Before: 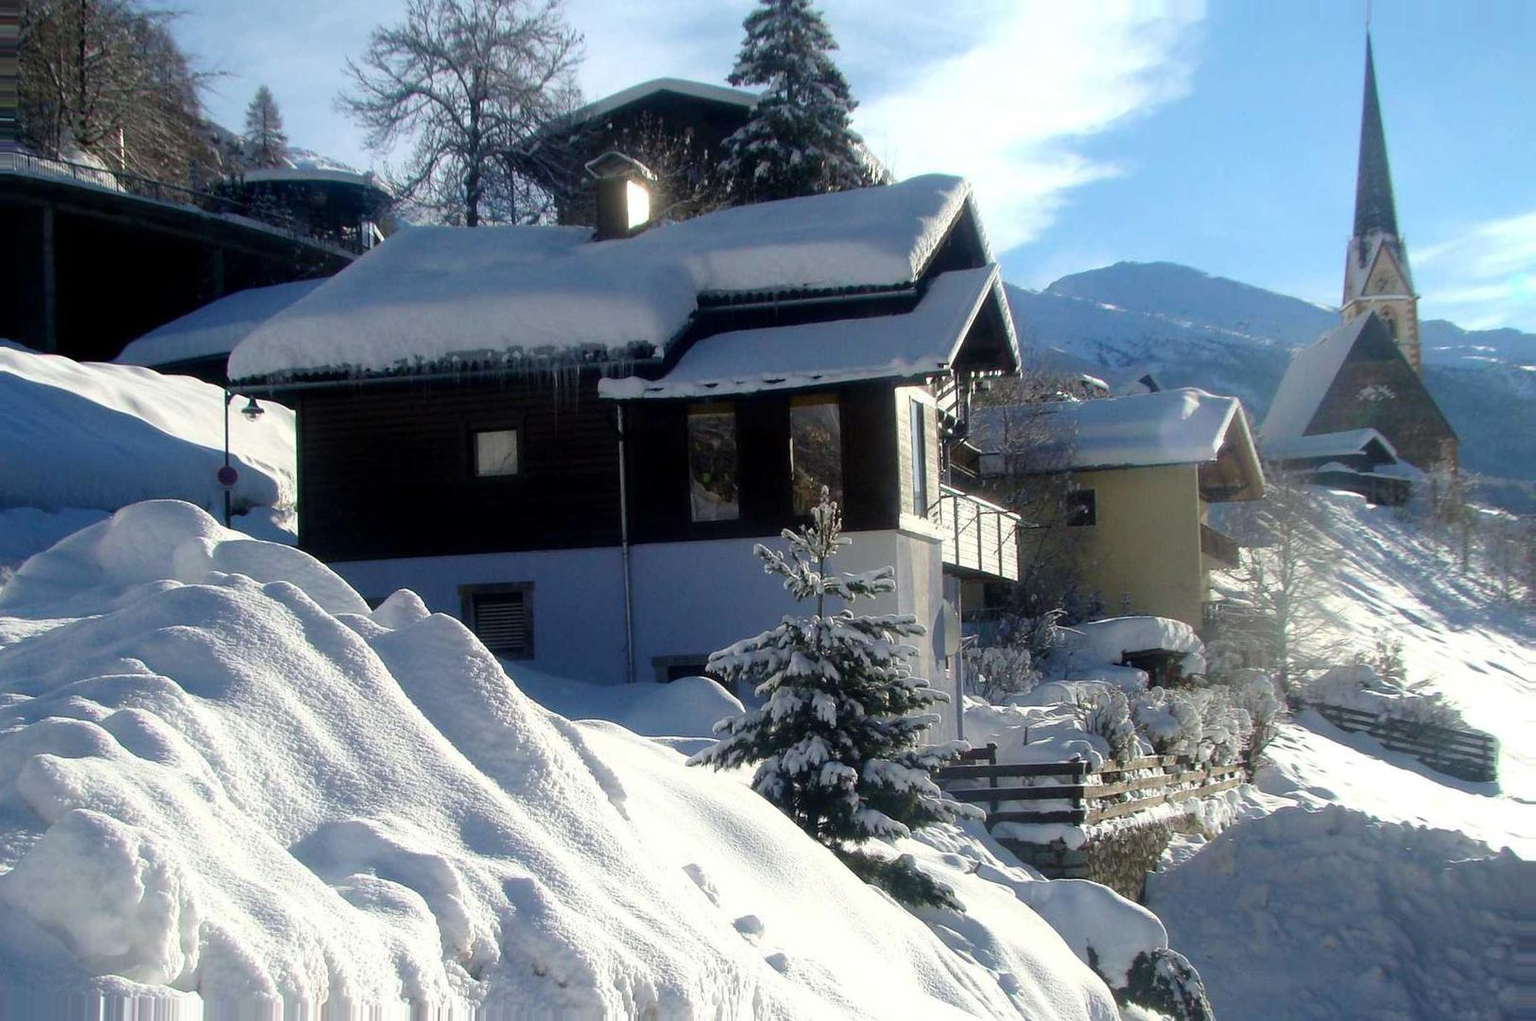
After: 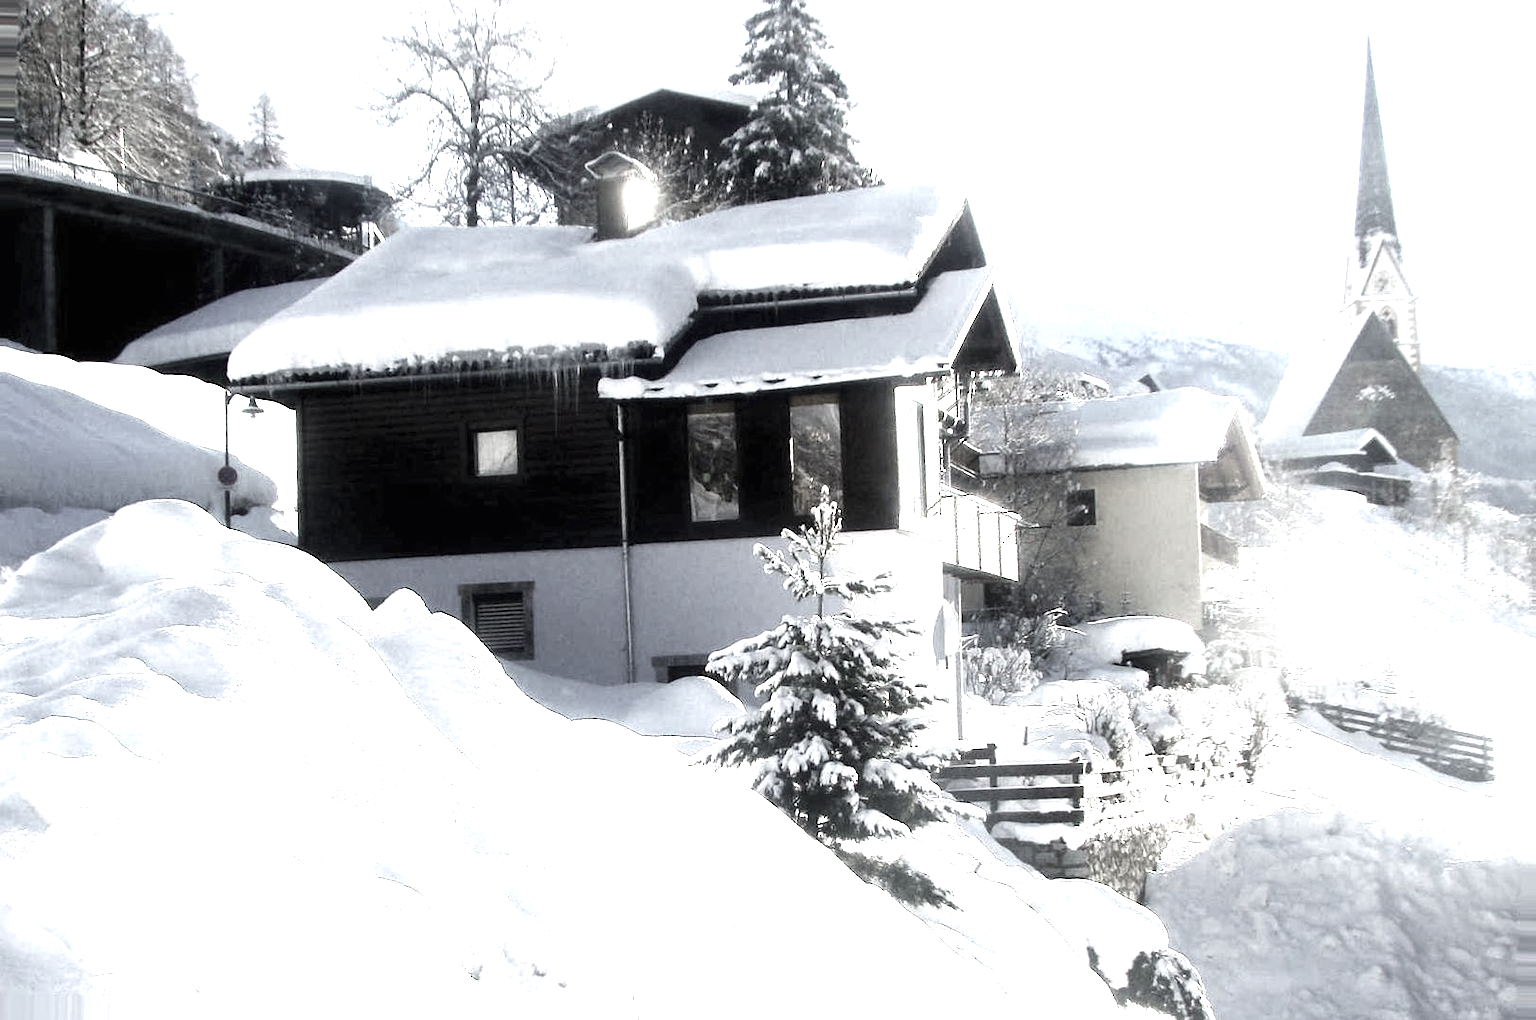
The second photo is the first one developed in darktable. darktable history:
color correction: highlights b* -0.058, saturation 0.181
levels: levels [0, 0.352, 0.703]
exposure: black level correction 0, exposure 1.098 EV, compensate highlight preservation false
